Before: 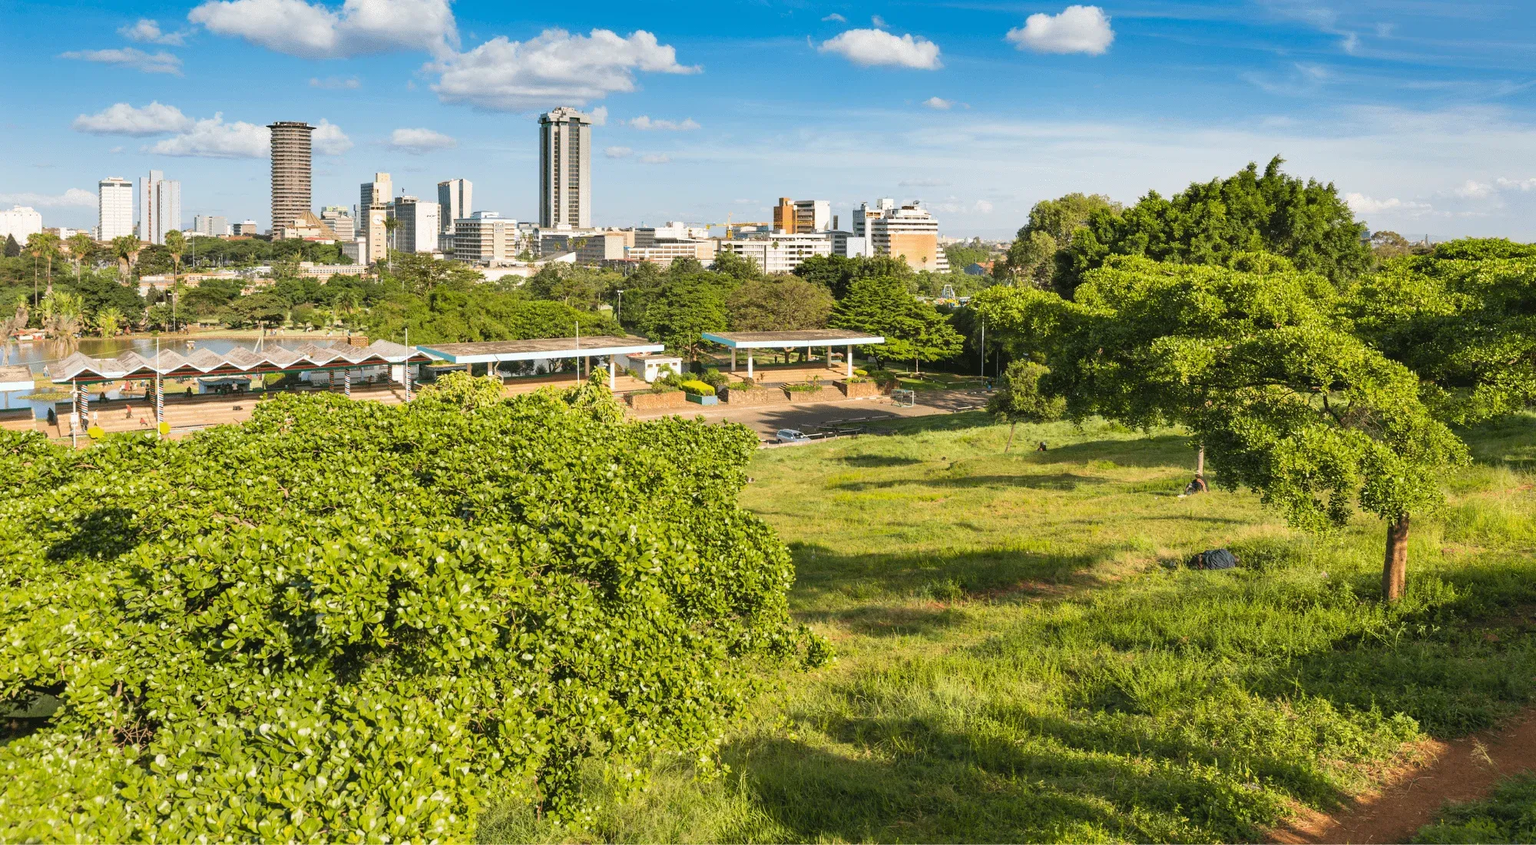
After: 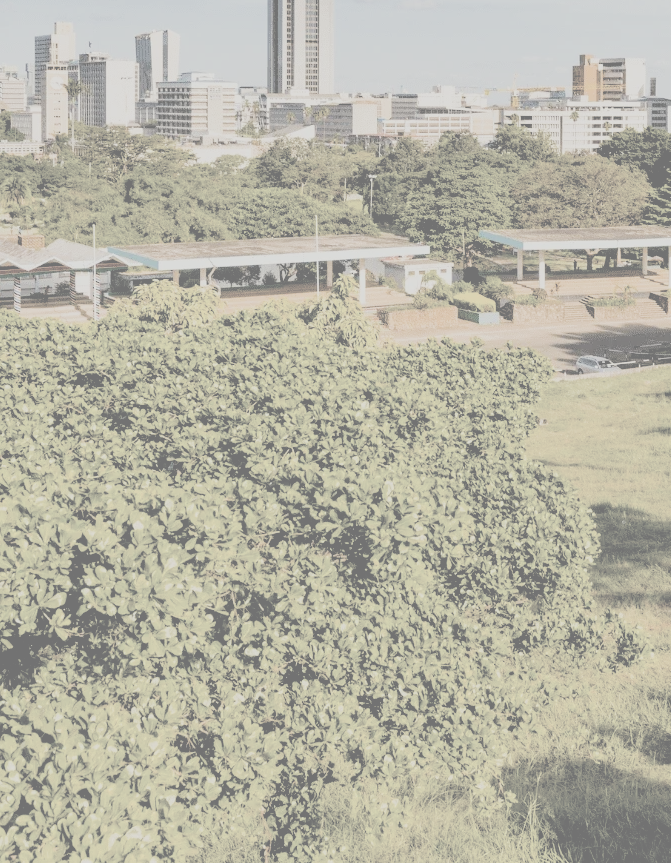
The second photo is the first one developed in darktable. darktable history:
contrast brightness saturation: contrast -0.32, brightness 0.75, saturation -0.78
exposure: black level correction 0.009, exposure -0.637 EV, compensate highlight preservation false
filmic rgb: black relative exposure -6.68 EV, white relative exposure 4.56 EV, hardness 3.25
color balance rgb: shadows lift › luminance -21.66%, shadows lift › chroma 6.57%, shadows lift › hue 270°, power › chroma 0.68%, power › hue 60°, highlights gain › luminance 6.08%, highlights gain › chroma 1.33%, highlights gain › hue 90°, global offset › luminance -0.87%, perceptual saturation grading › global saturation 26.86%, perceptual saturation grading › highlights -28.39%, perceptual saturation grading › mid-tones 15.22%, perceptual saturation grading › shadows 33.98%, perceptual brilliance grading › highlights 10%, perceptual brilliance grading › mid-tones 5%
crop and rotate: left 21.77%, top 18.528%, right 44.676%, bottom 2.997%
